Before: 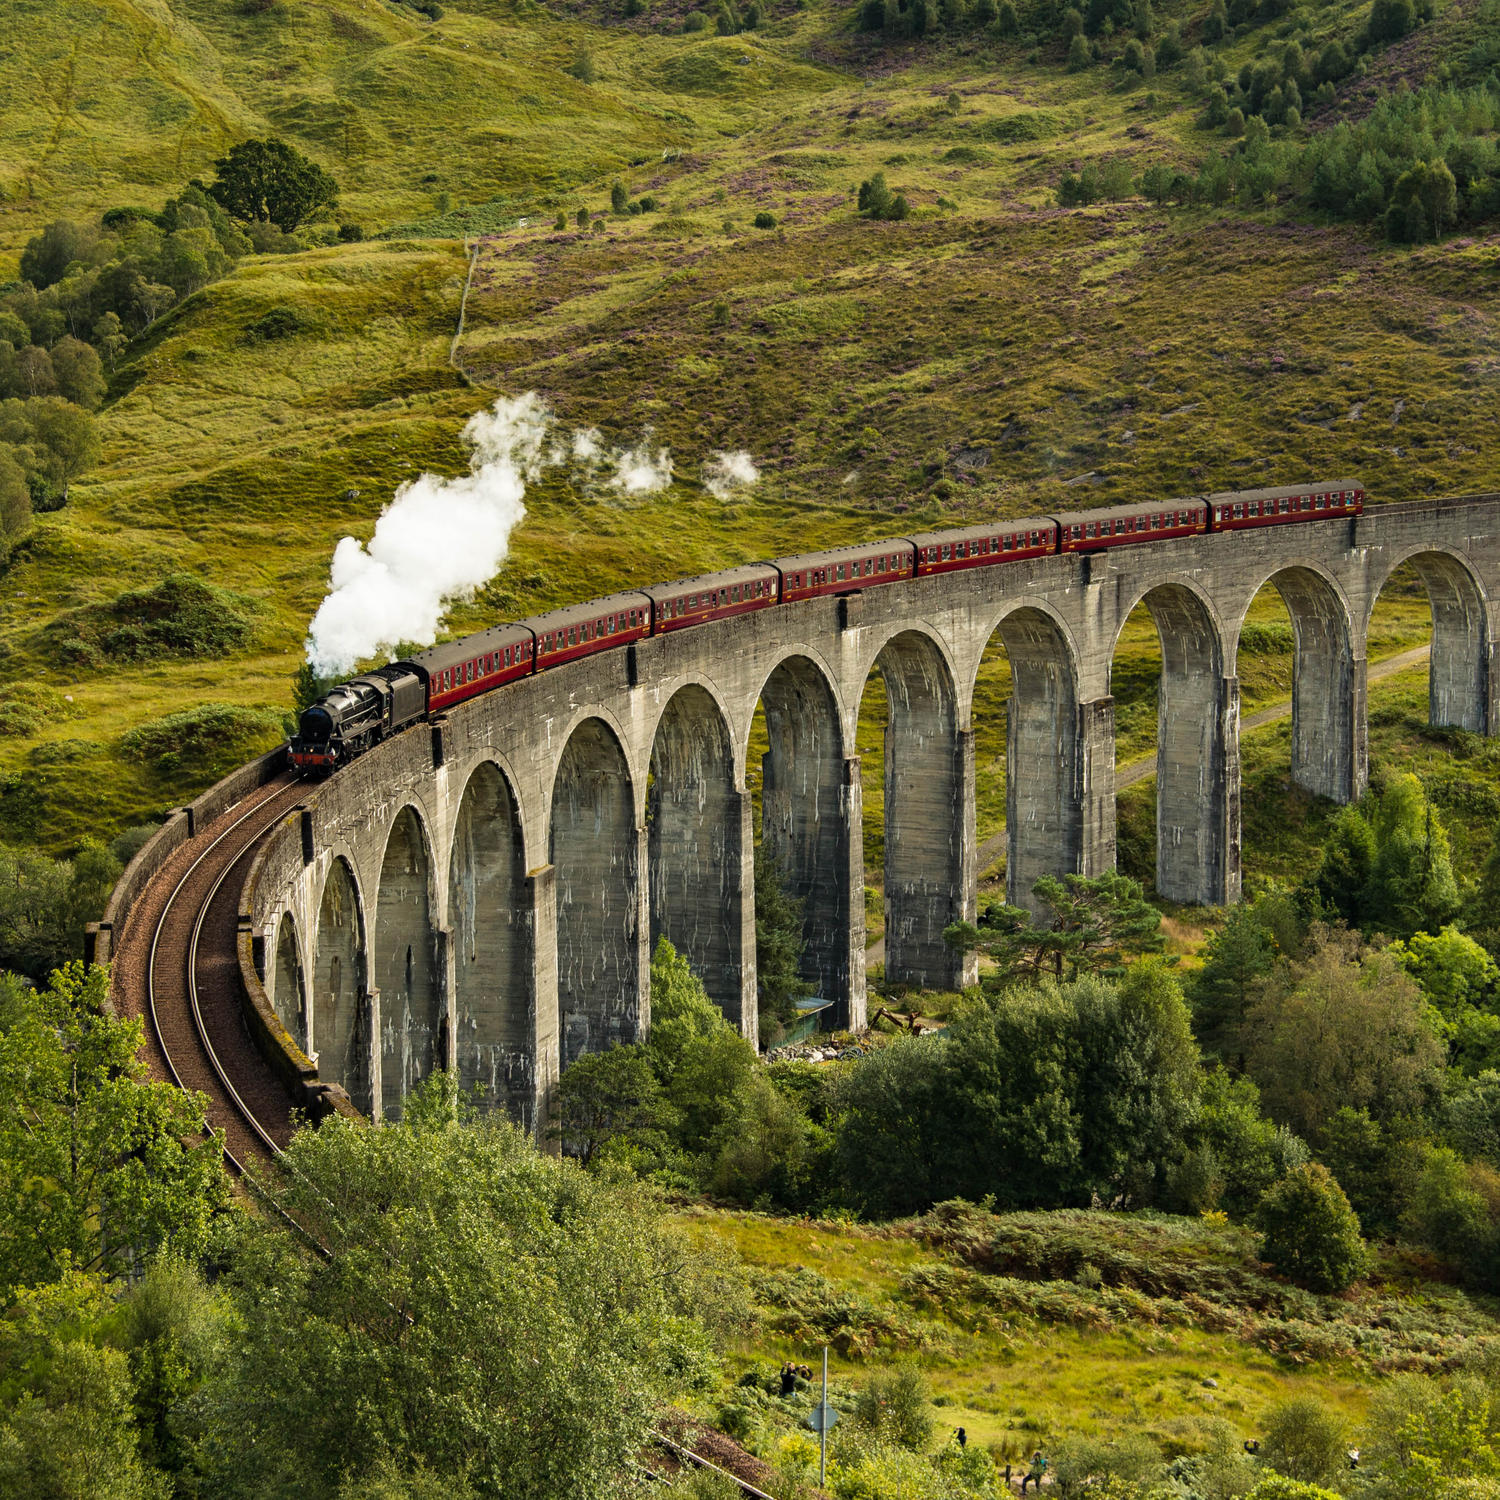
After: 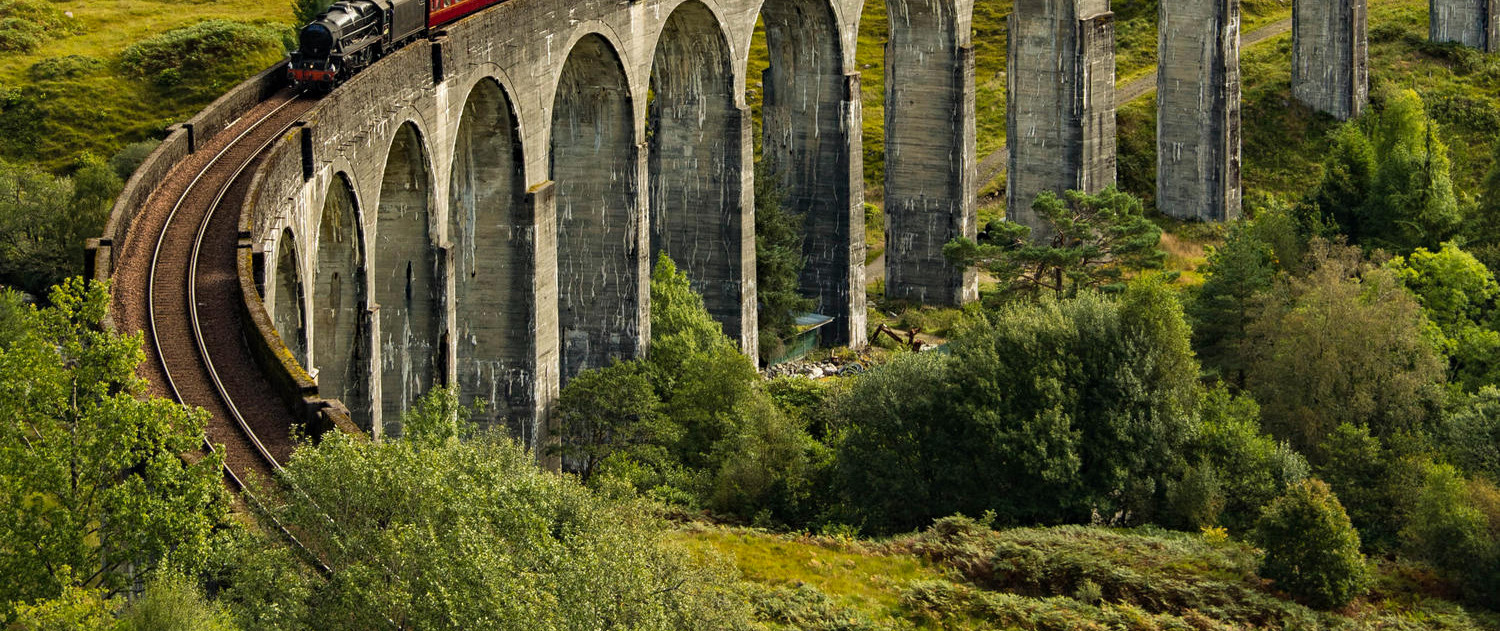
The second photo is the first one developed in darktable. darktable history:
tone equalizer: edges refinement/feathering 500, mask exposure compensation -1.57 EV, preserve details no
haze removal: compatibility mode true, adaptive false
crop: top 45.603%, bottom 12.288%
